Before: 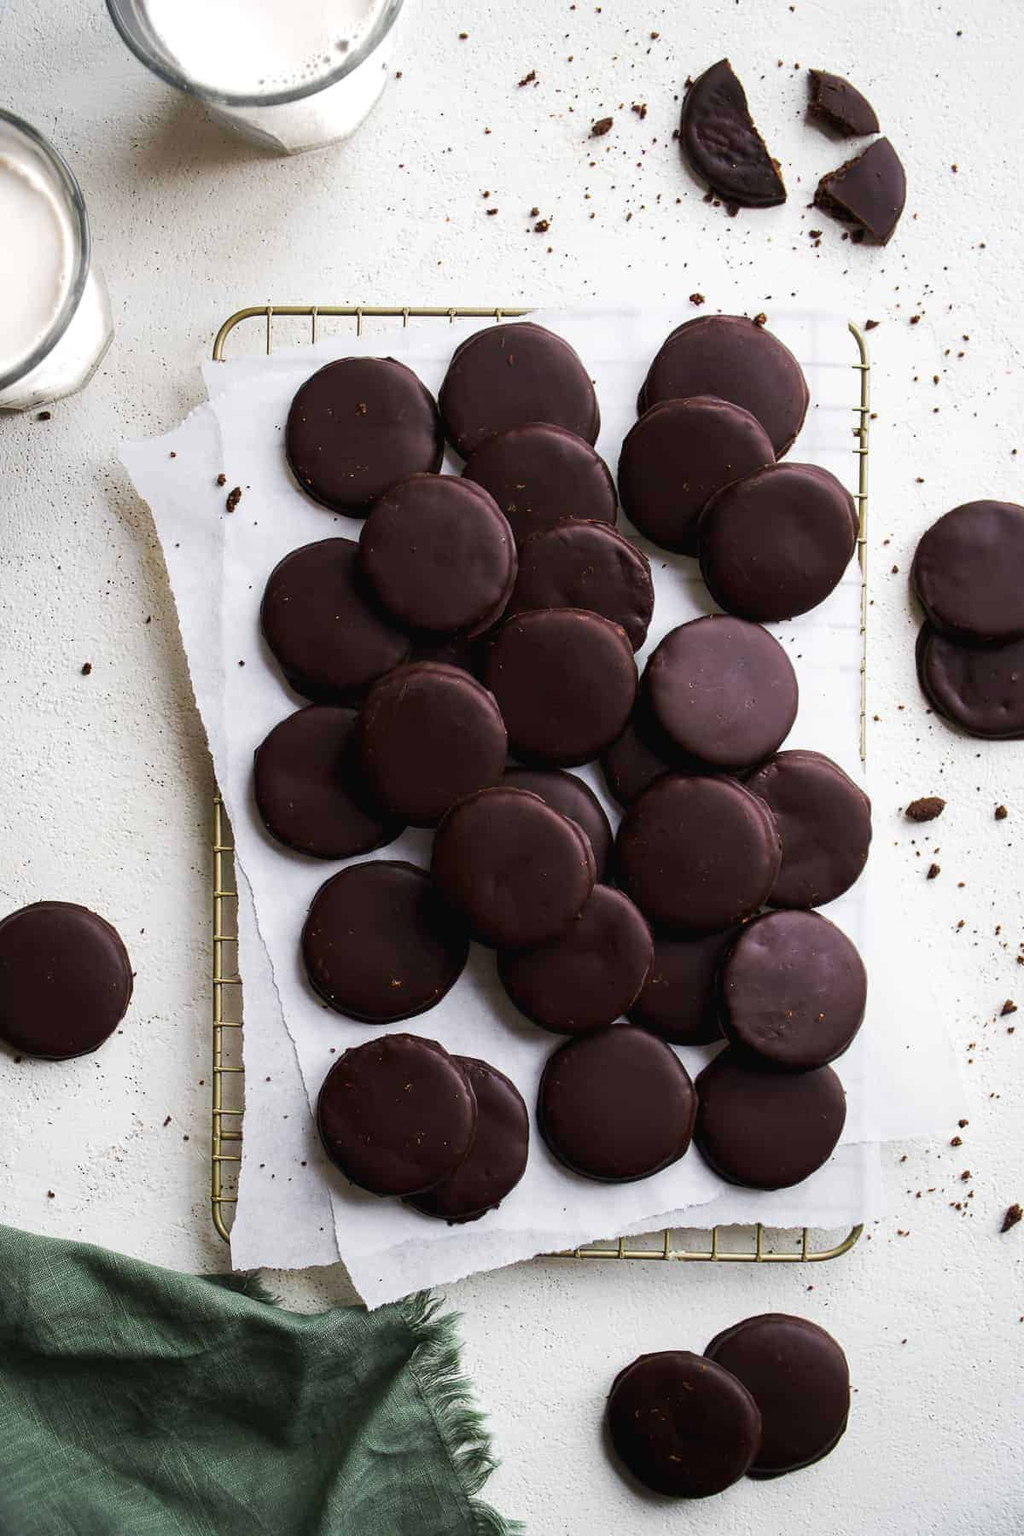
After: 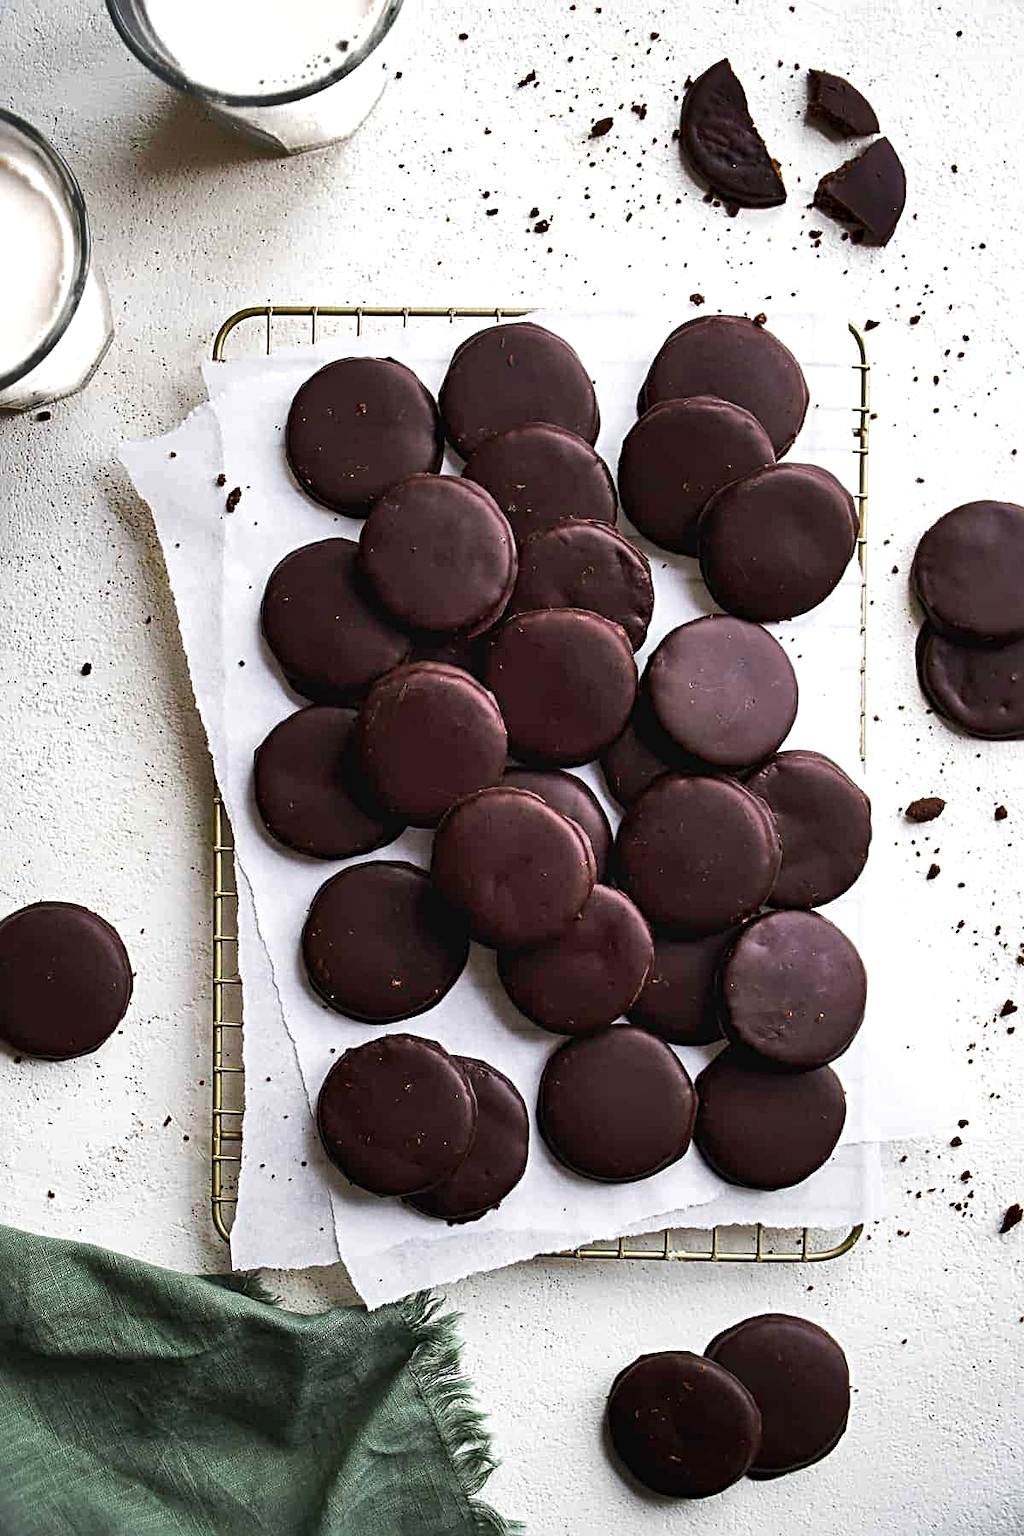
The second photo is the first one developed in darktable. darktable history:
shadows and highlights: soften with gaussian
sharpen: radius 3.948
exposure: exposure 0.206 EV, compensate highlight preservation false
